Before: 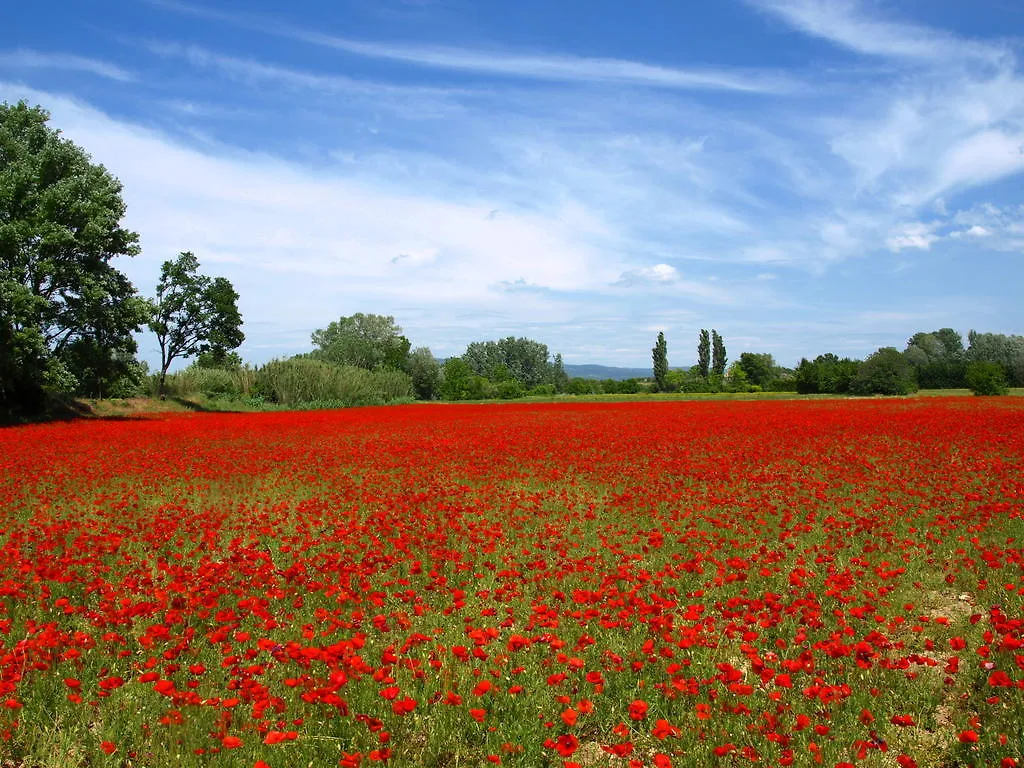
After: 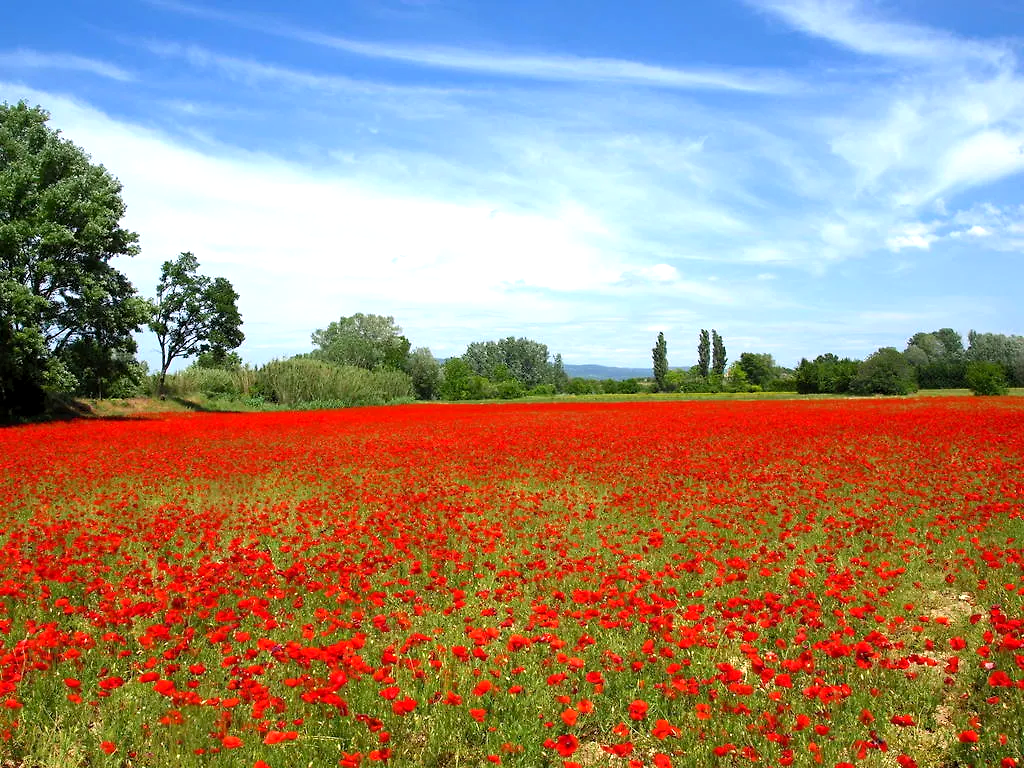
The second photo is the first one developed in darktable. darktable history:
levels: levels [0.018, 0.493, 1]
exposure: black level correction 0.001, exposure 0.498 EV, compensate highlight preservation false
